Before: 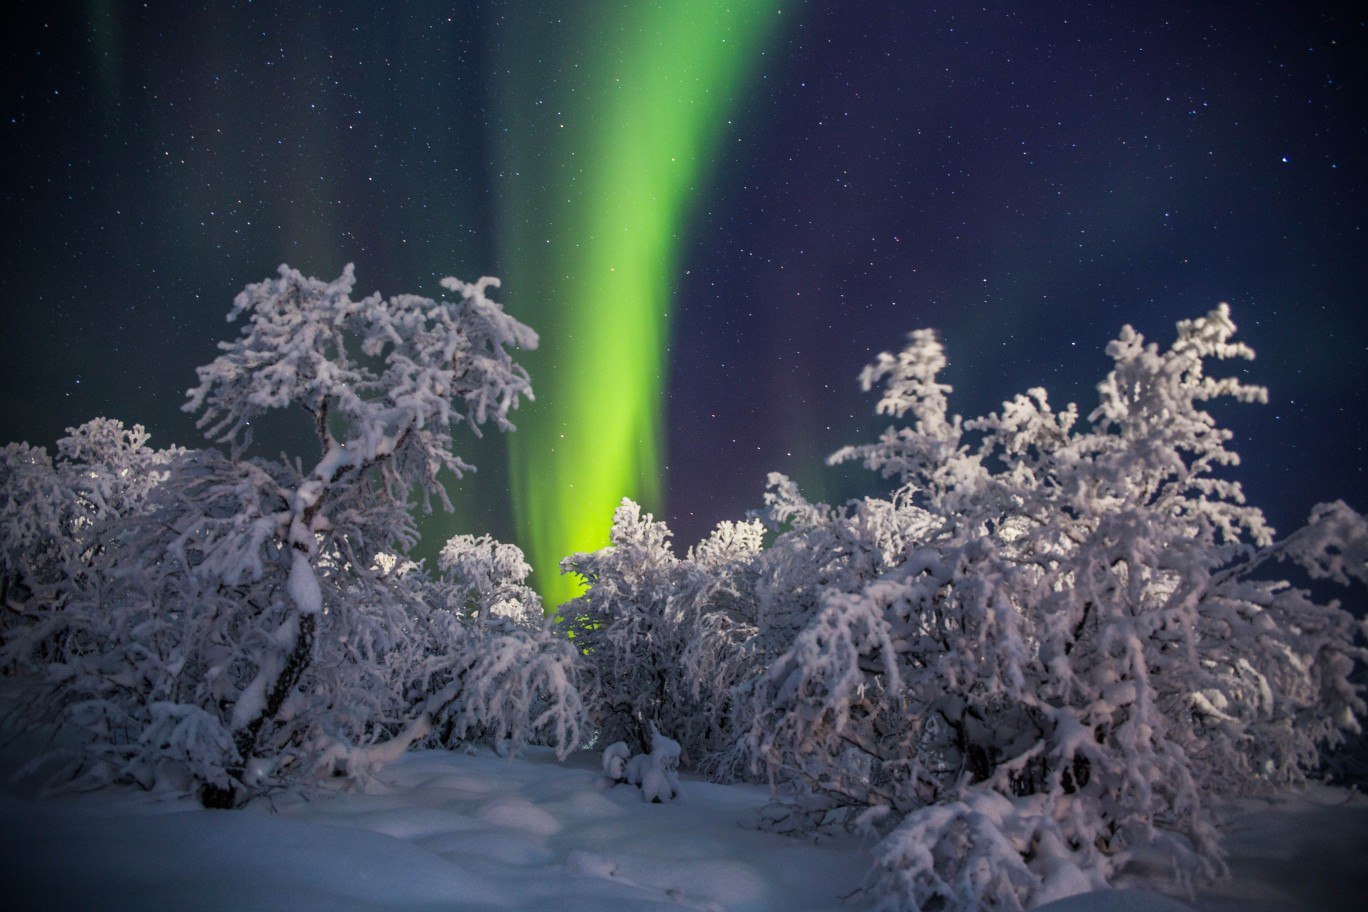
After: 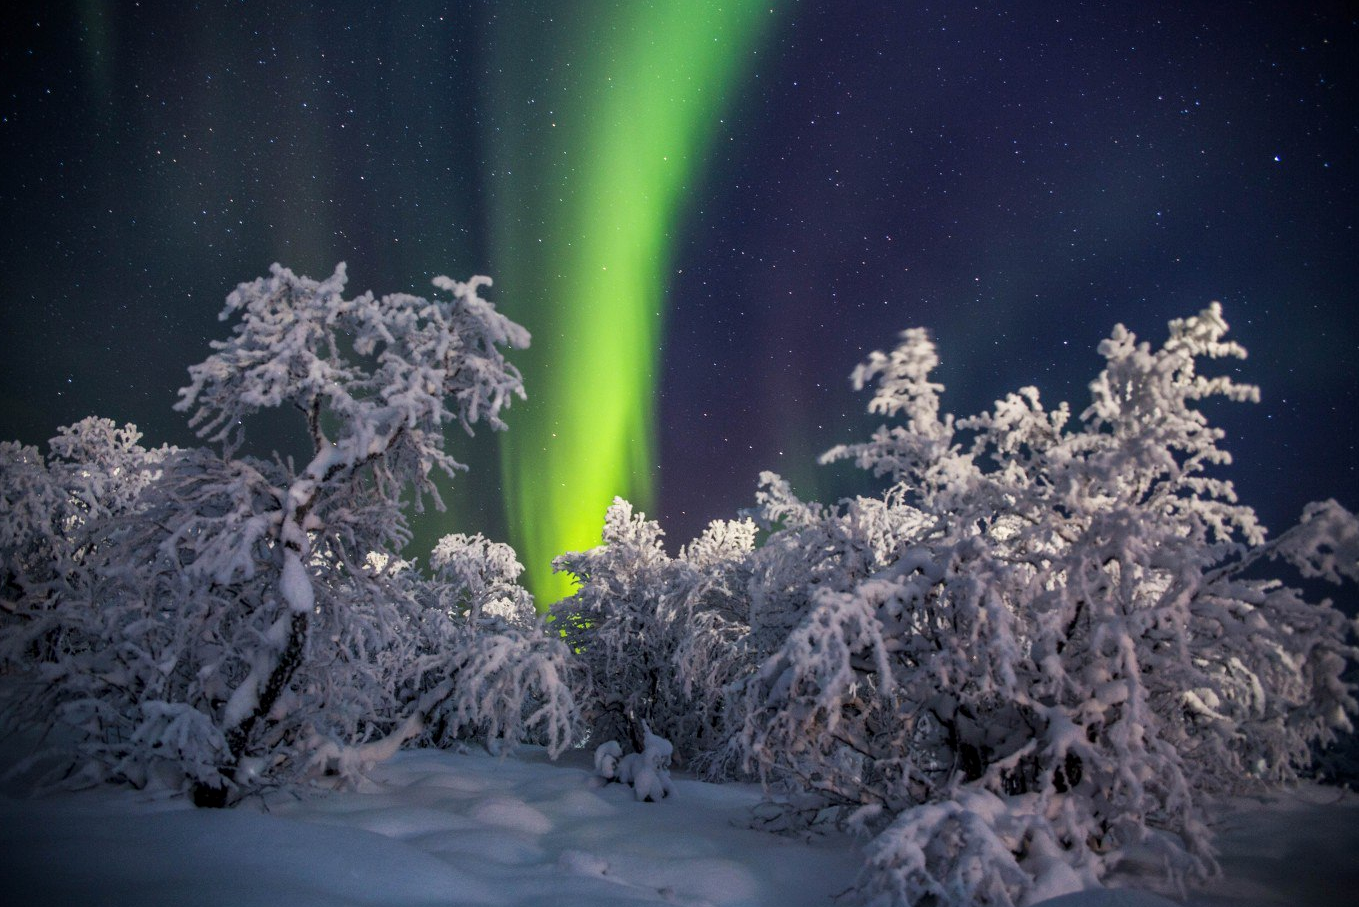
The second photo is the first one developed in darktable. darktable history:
local contrast: mode bilateral grid, contrast 20, coarseness 50, detail 120%, midtone range 0.2
crop and rotate: left 0.614%, top 0.179%, bottom 0.309%
